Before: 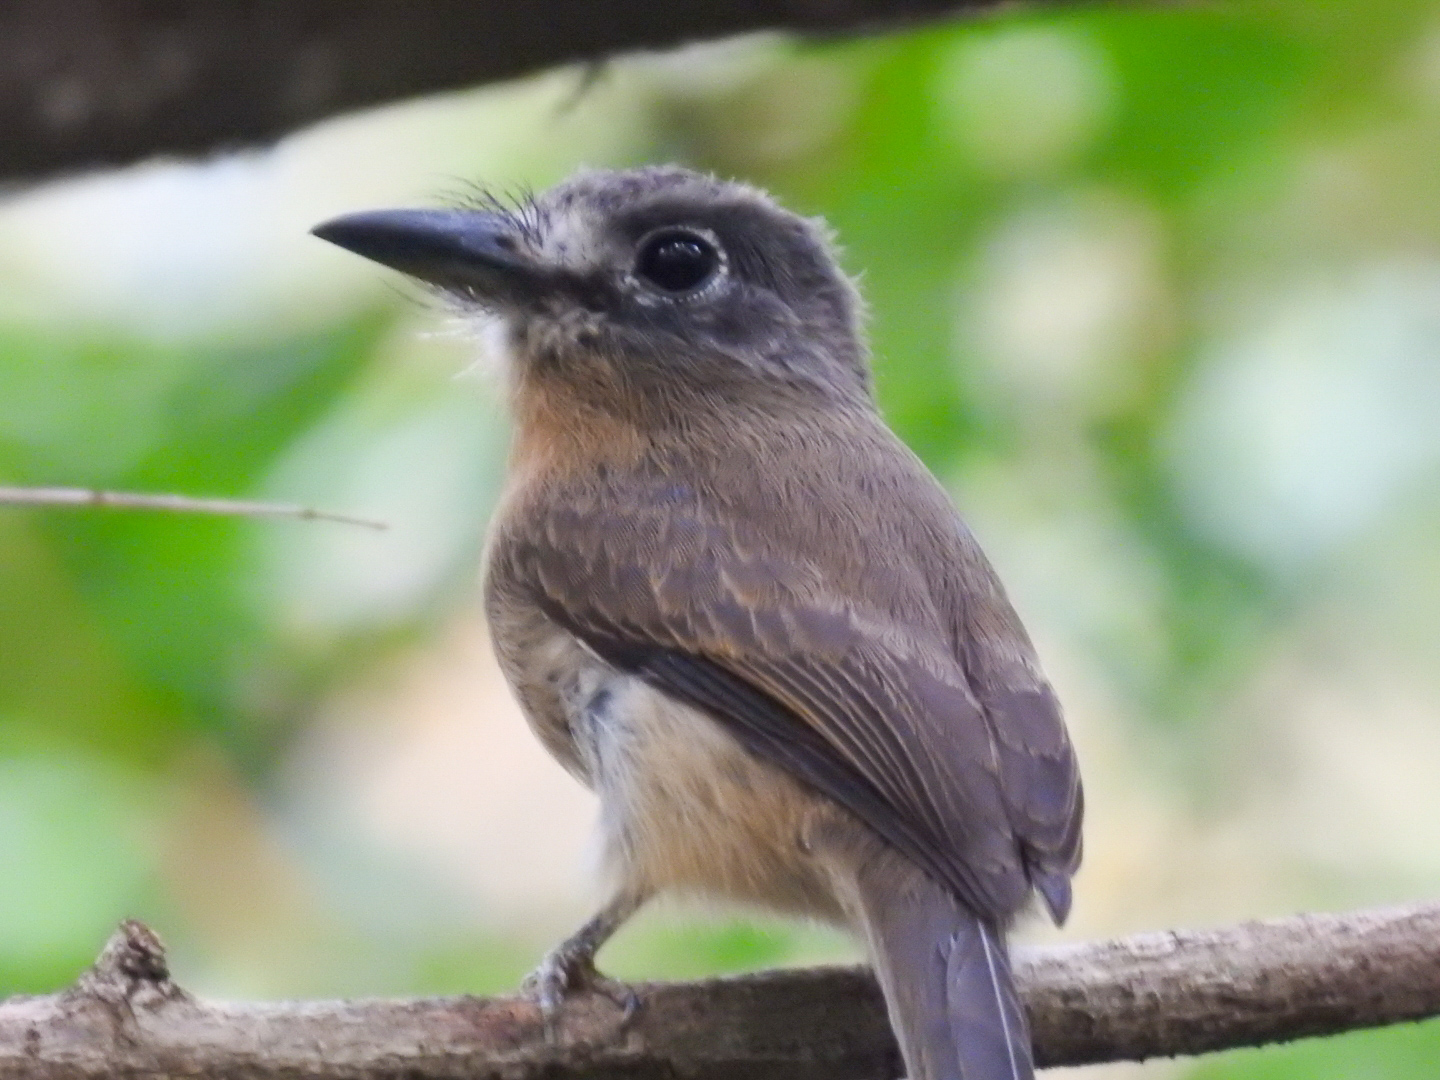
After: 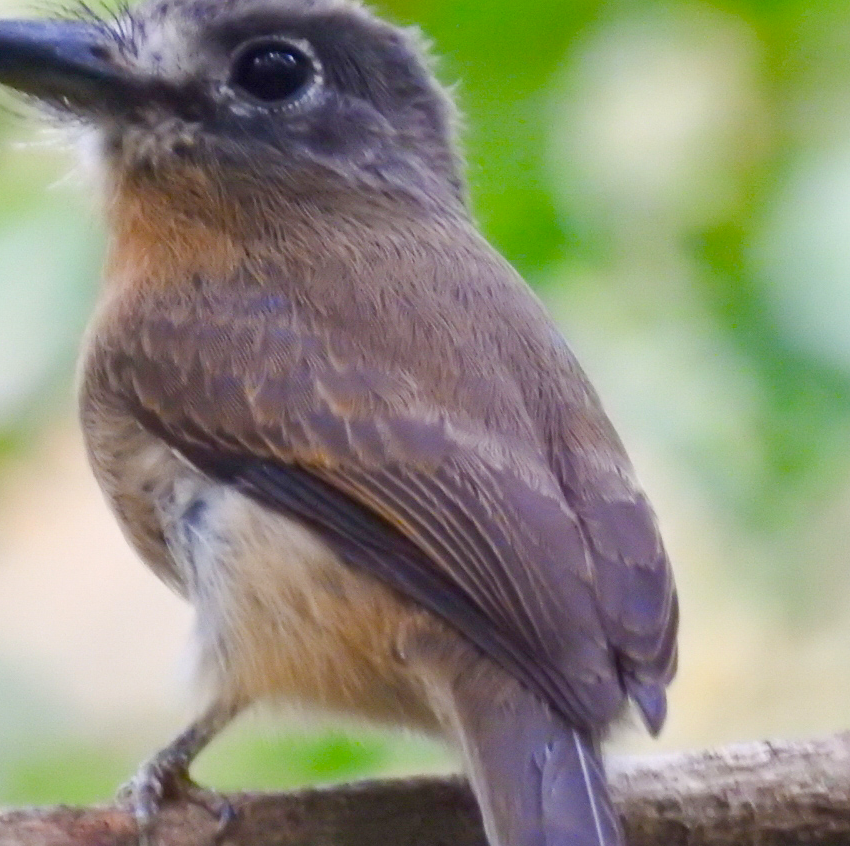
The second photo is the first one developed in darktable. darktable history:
color balance rgb: perceptual saturation grading › global saturation 35.082%, perceptual saturation grading › highlights -25.077%, perceptual saturation grading › shadows 50.041%
crop and rotate: left 28.186%, top 17.681%, right 12.746%, bottom 3.981%
